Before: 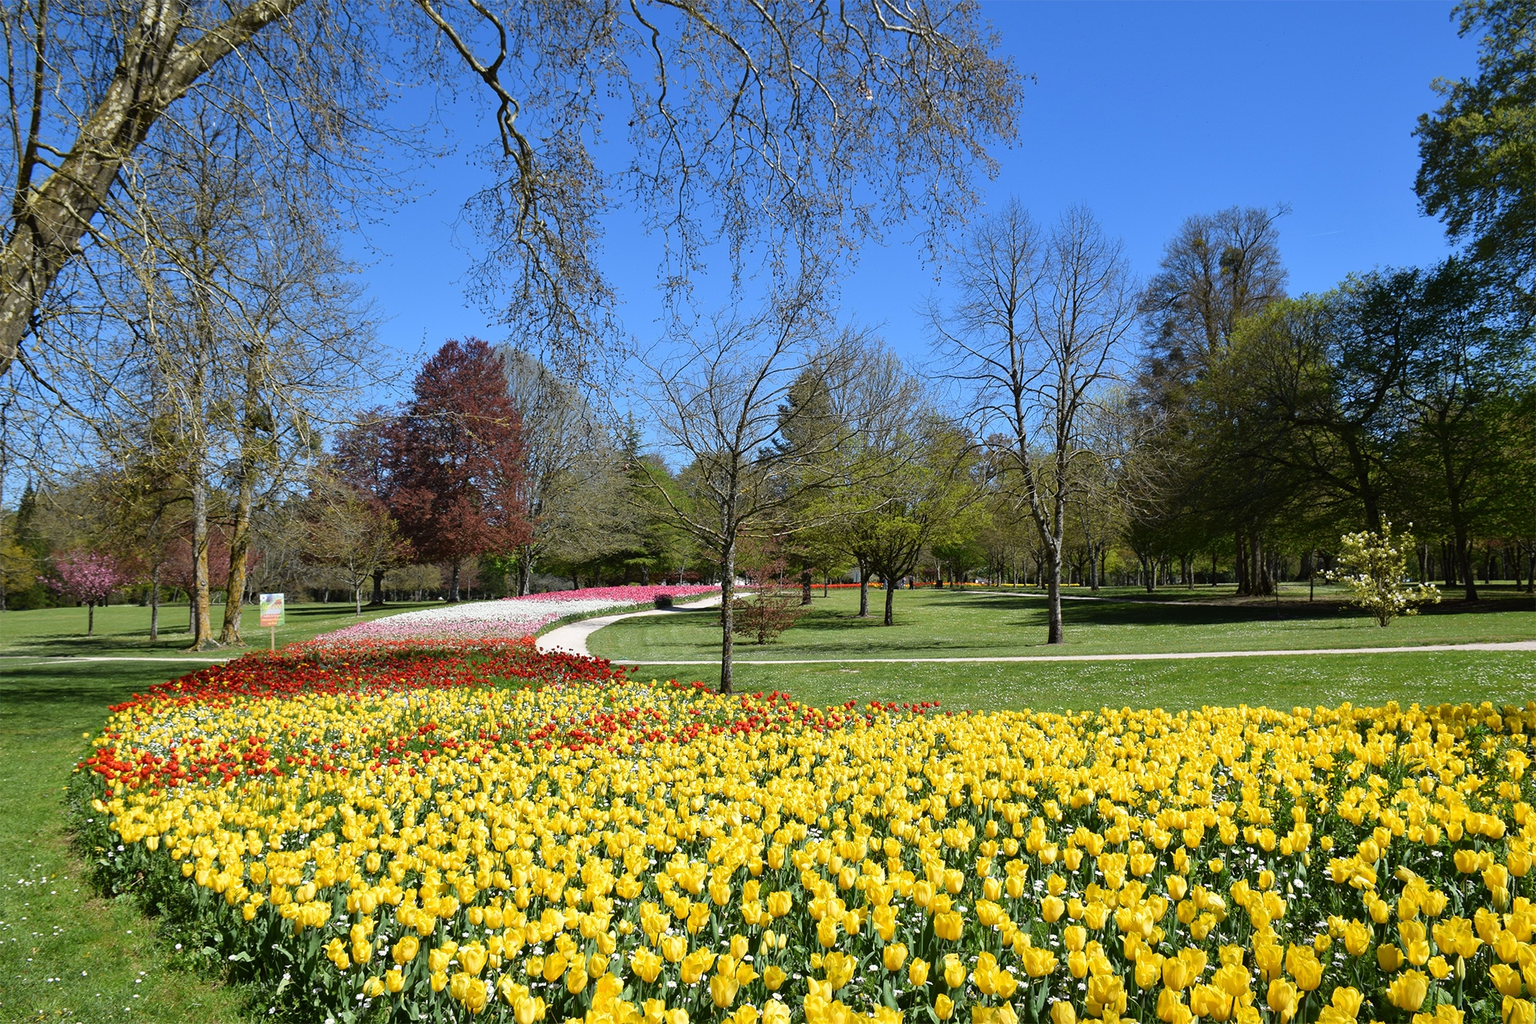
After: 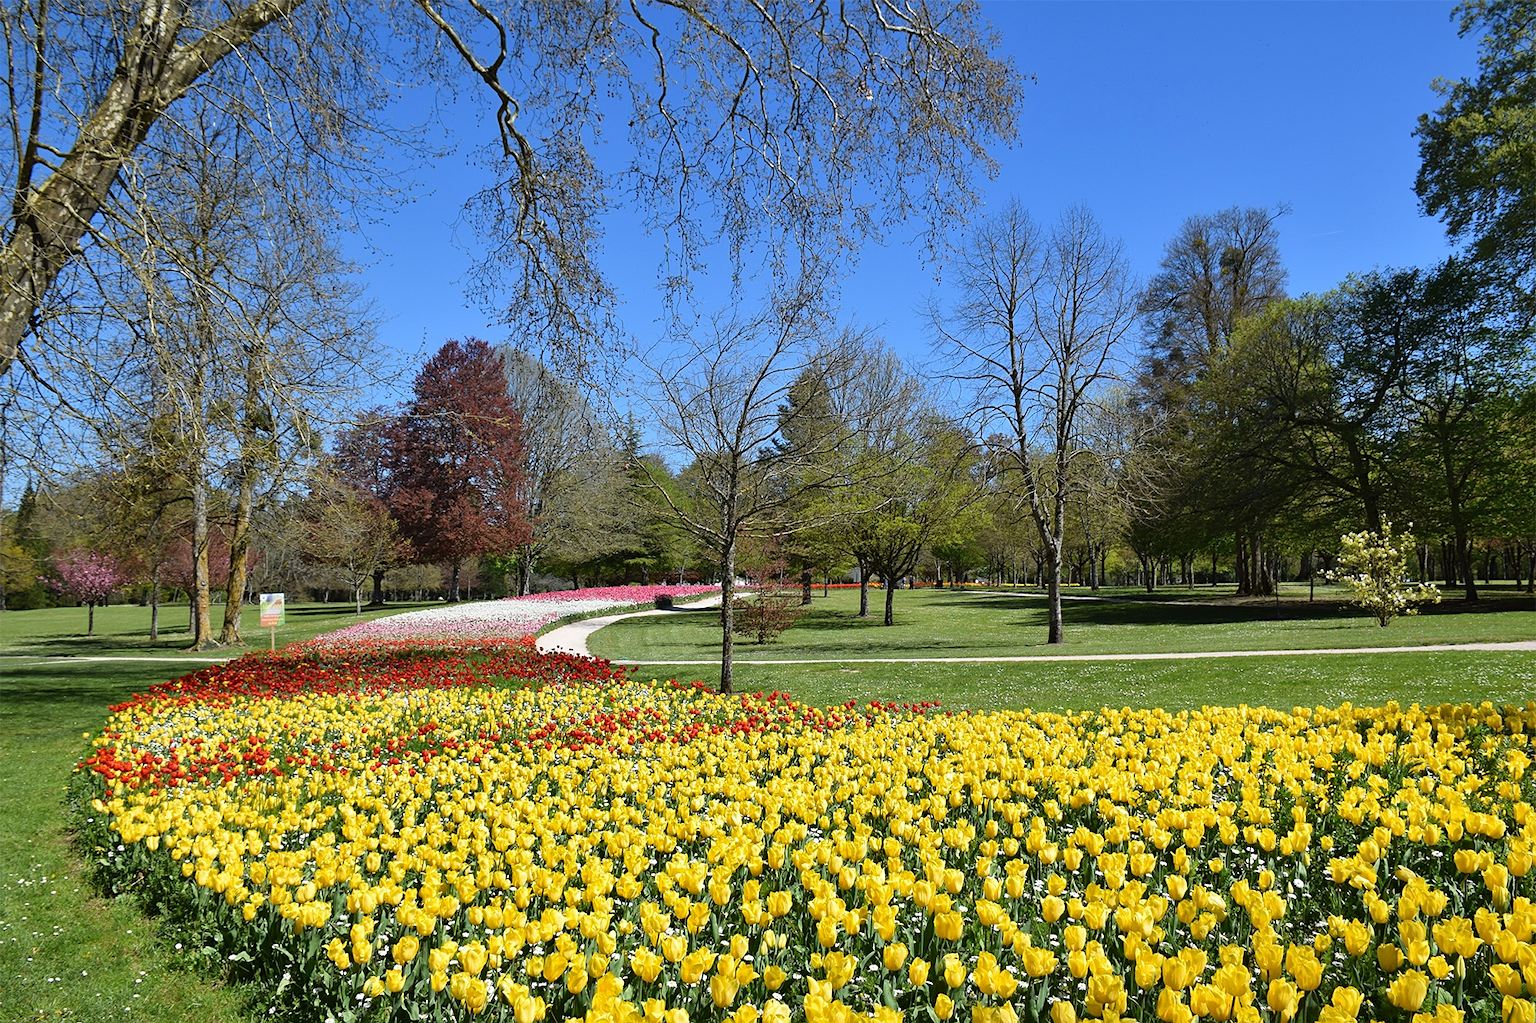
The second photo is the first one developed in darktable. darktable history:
sharpen: amount 0.205
shadows and highlights: highlights color adjustment 49.18%, low approximation 0.01, soften with gaussian
